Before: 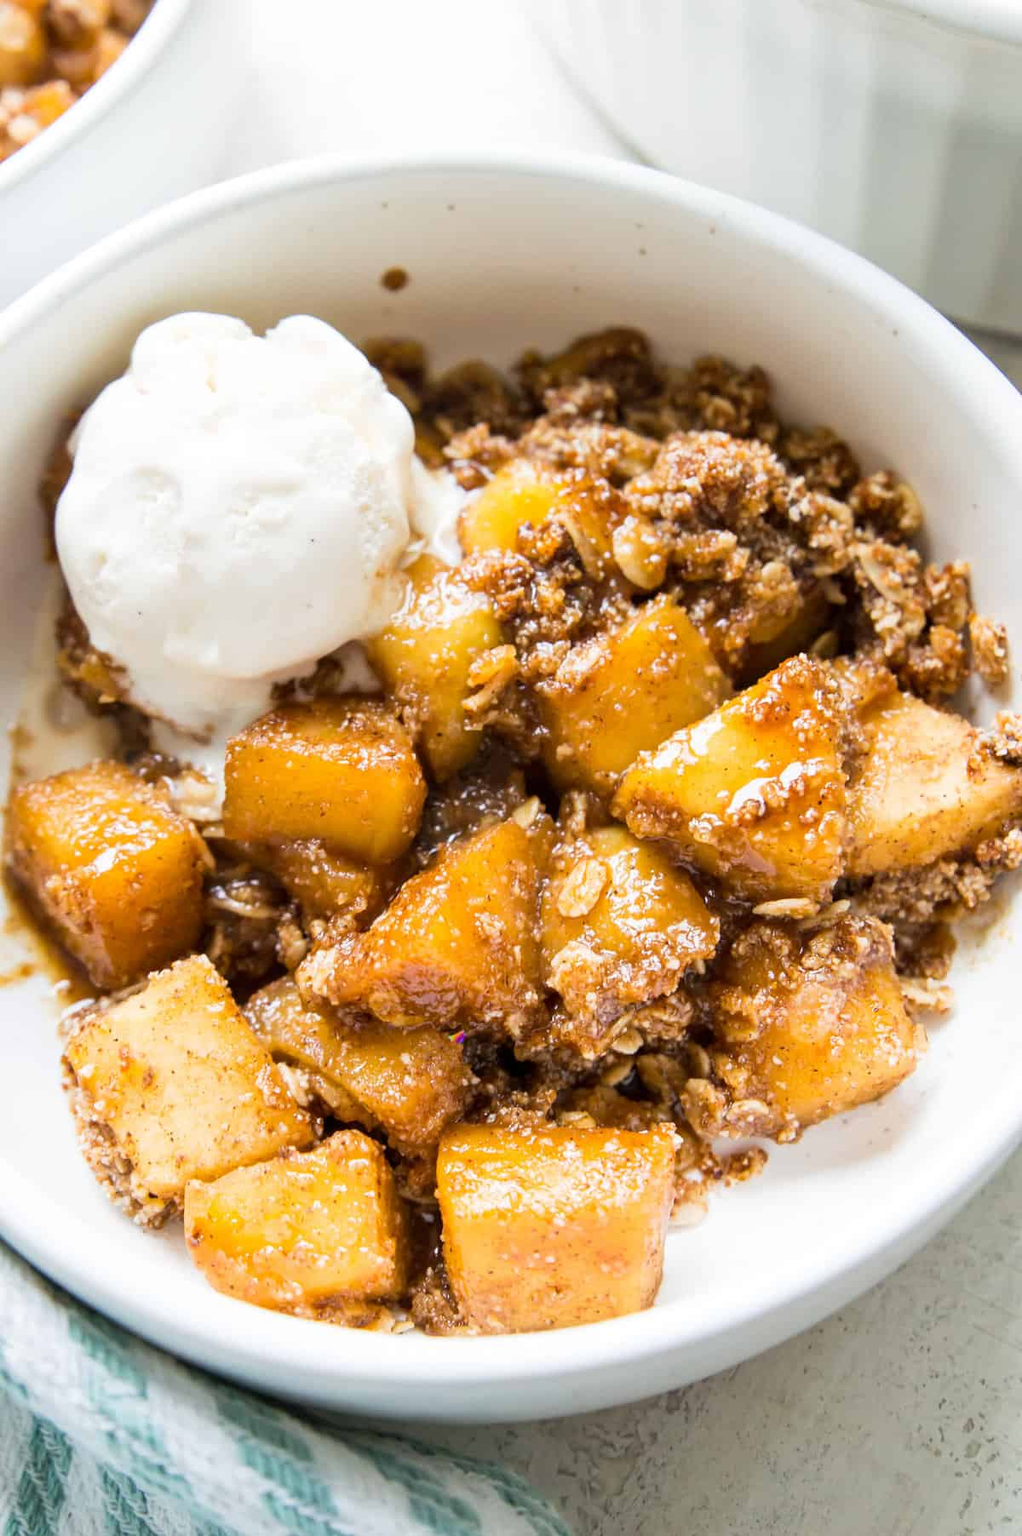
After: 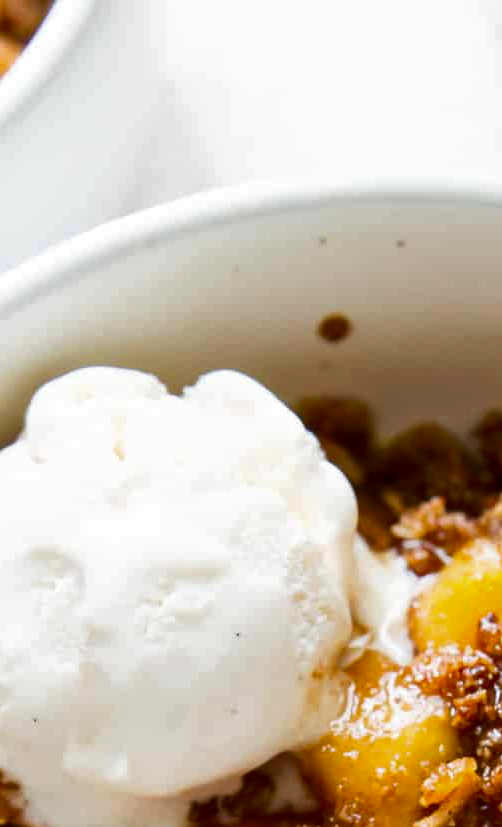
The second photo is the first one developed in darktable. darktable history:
contrast brightness saturation: brightness -0.255, saturation 0.201
crop and rotate: left 10.811%, top 0.048%, right 47.349%, bottom 54.056%
